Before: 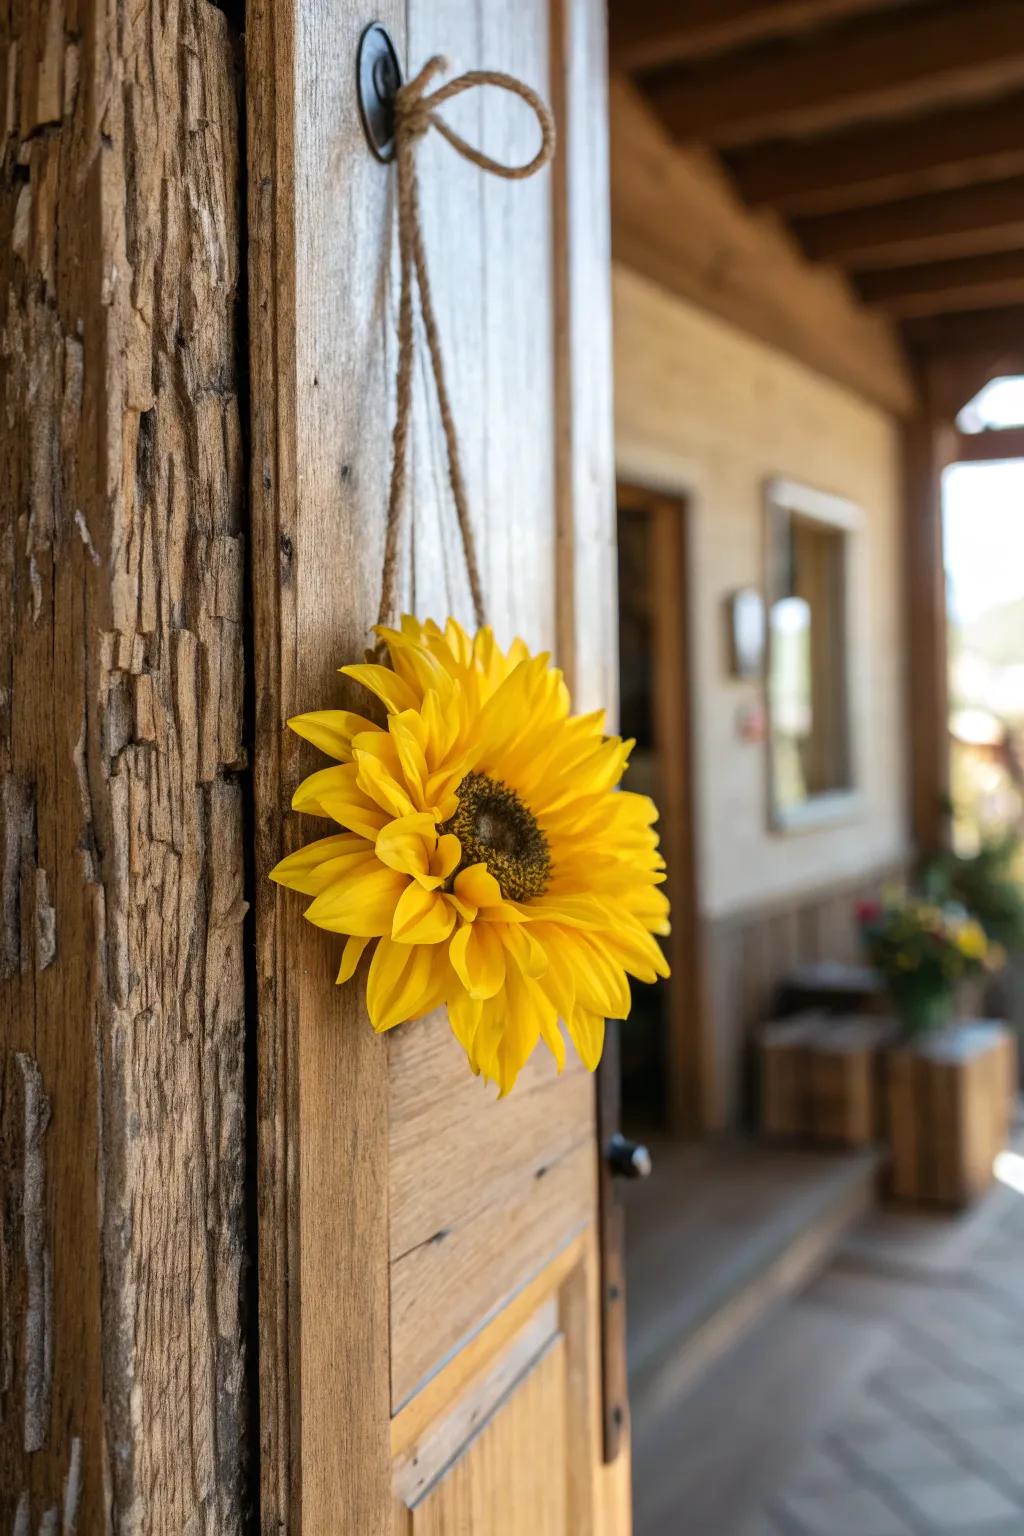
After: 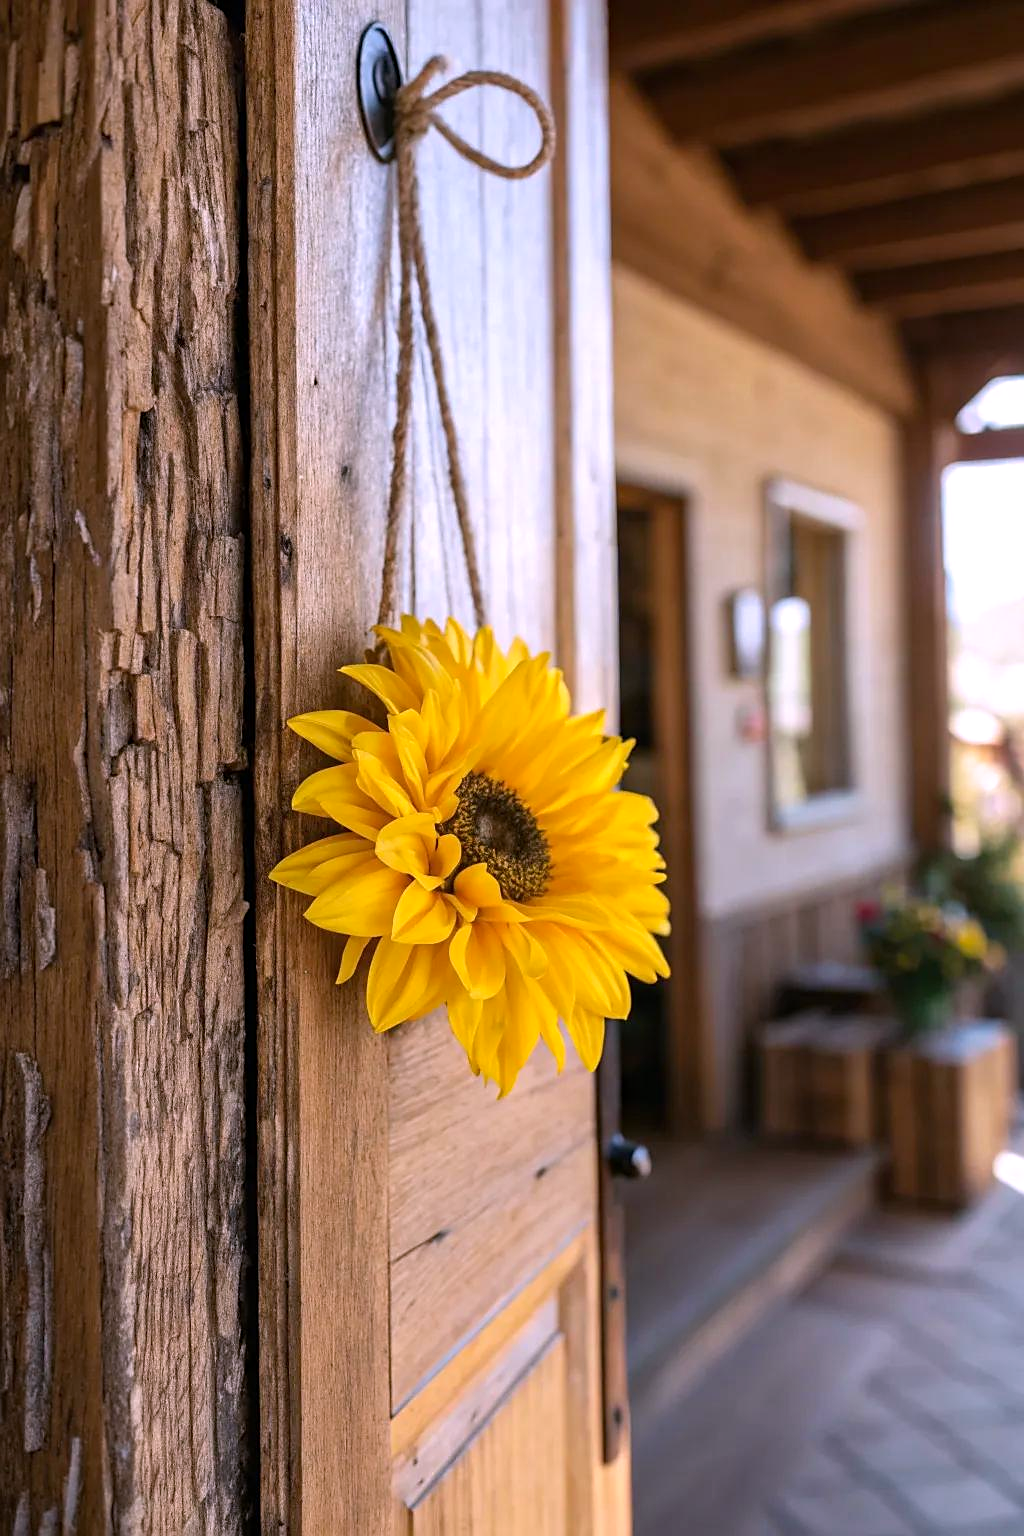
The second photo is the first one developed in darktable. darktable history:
white balance: red 1.066, blue 1.119
haze removal: strength 0.12, distance 0.25, compatibility mode true, adaptive false
sharpen: radius 1.864, amount 0.398, threshold 1.271
